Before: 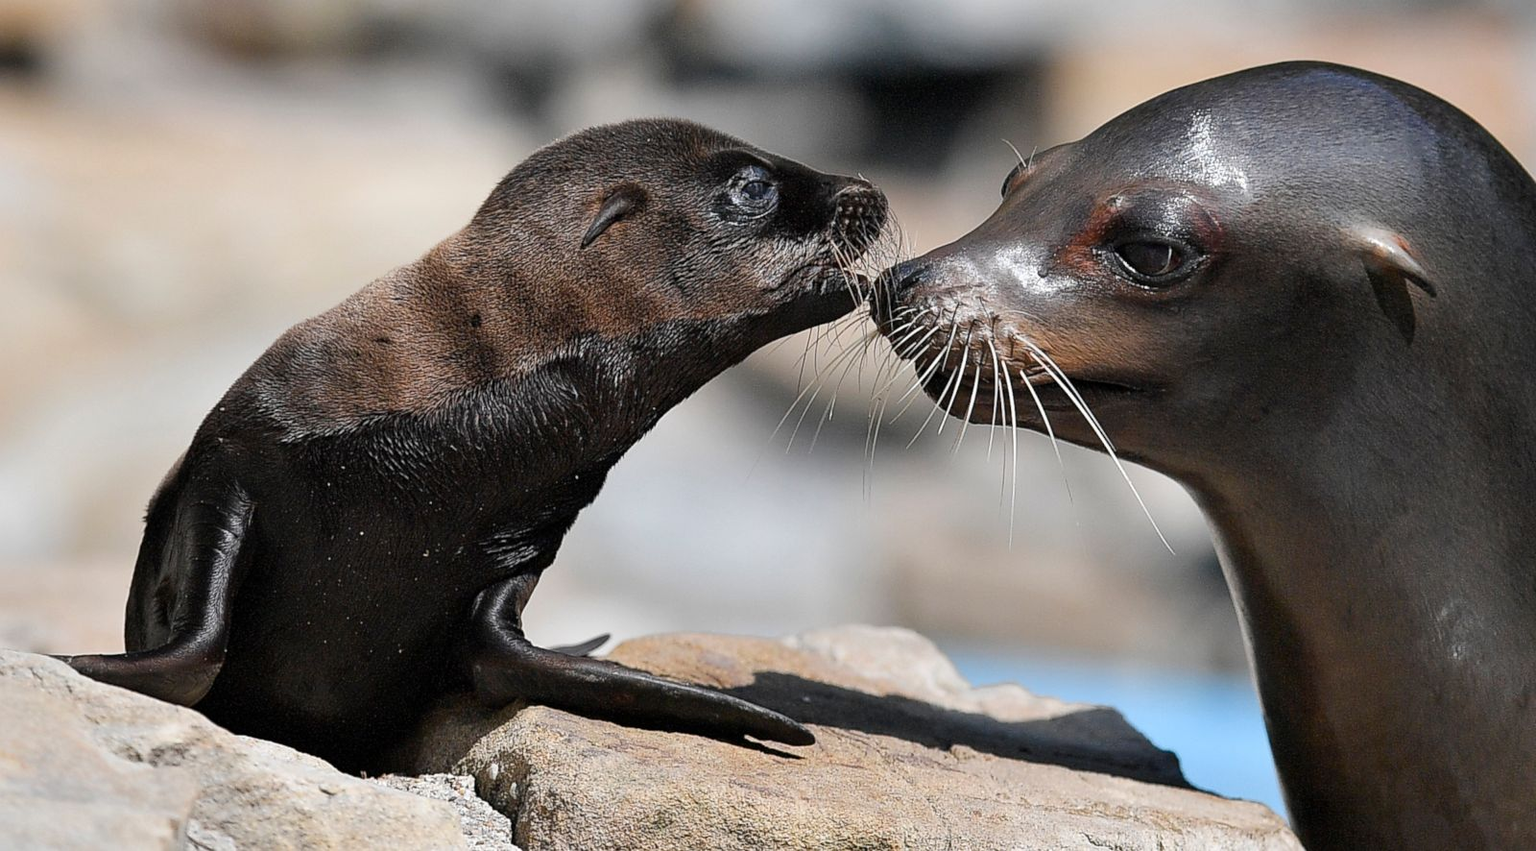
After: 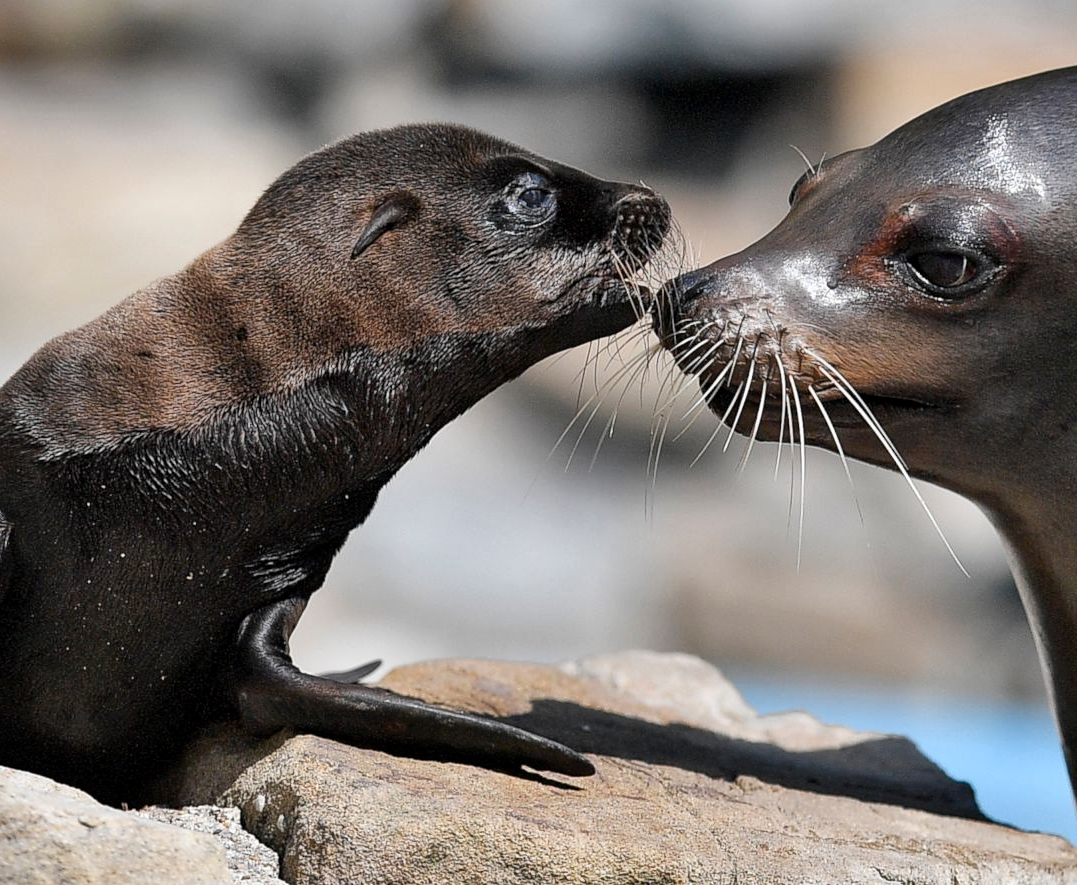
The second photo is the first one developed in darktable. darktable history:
shadows and highlights: low approximation 0.01, soften with gaussian
local contrast: mode bilateral grid, contrast 20, coarseness 49, detail 119%, midtone range 0.2
crop and rotate: left 15.927%, right 16.758%
